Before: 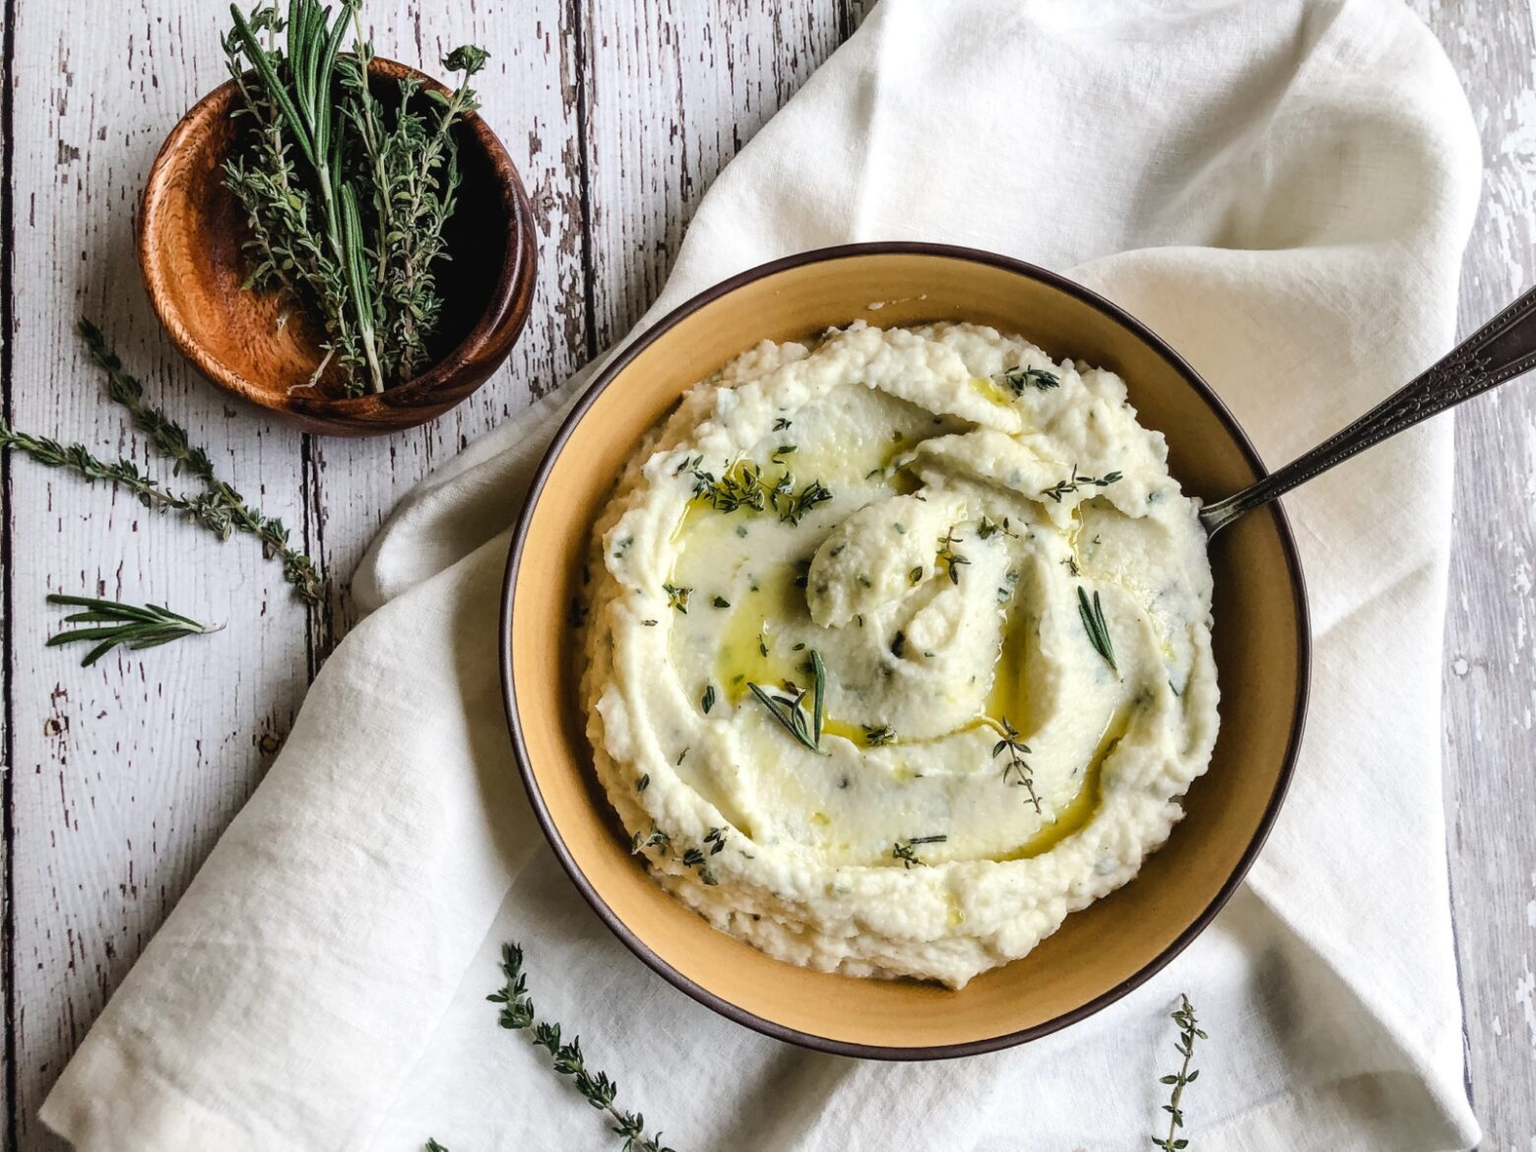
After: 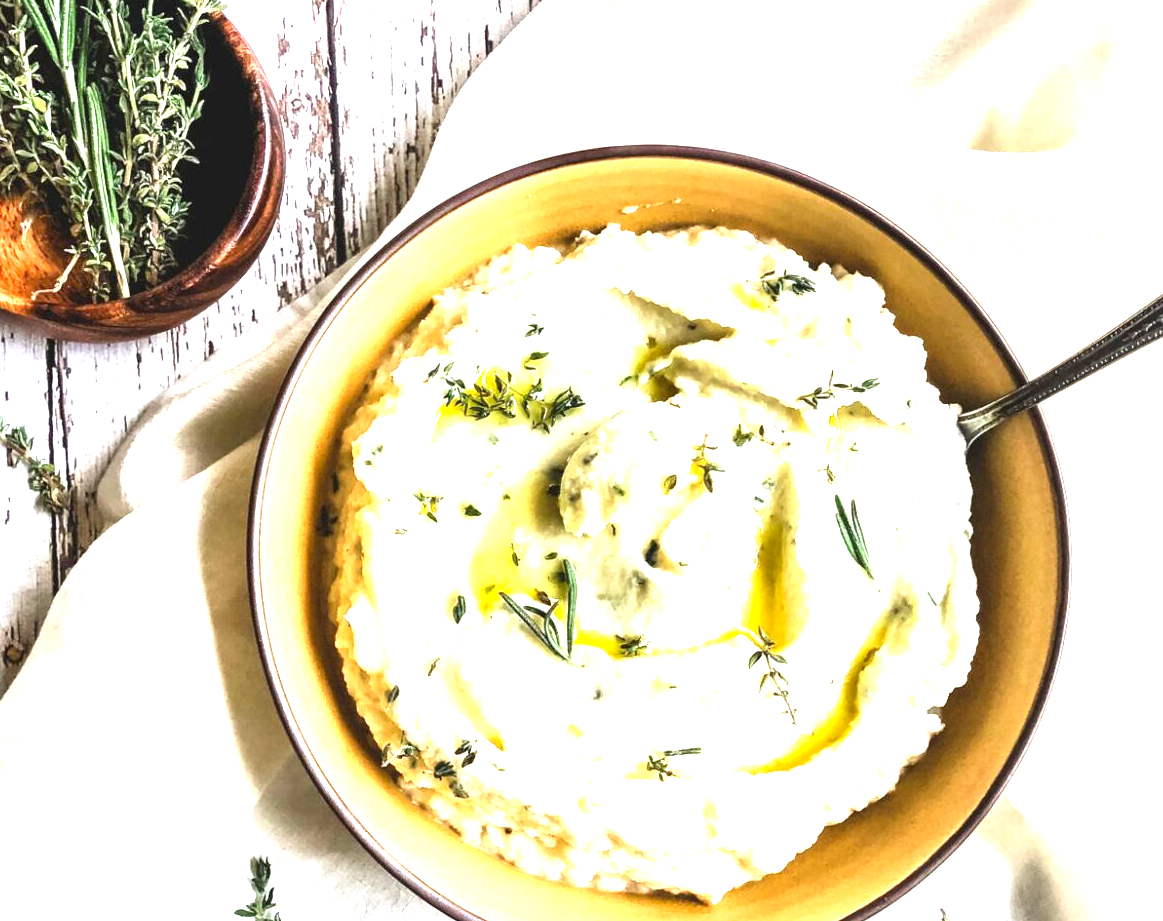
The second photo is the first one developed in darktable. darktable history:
exposure: exposure 2 EV, compensate highlight preservation false
crop: left 16.721%, top 8.699%, right 8.709%, bottom 12.527%
color correction: highlights b* 0.049, saturation 1.06
